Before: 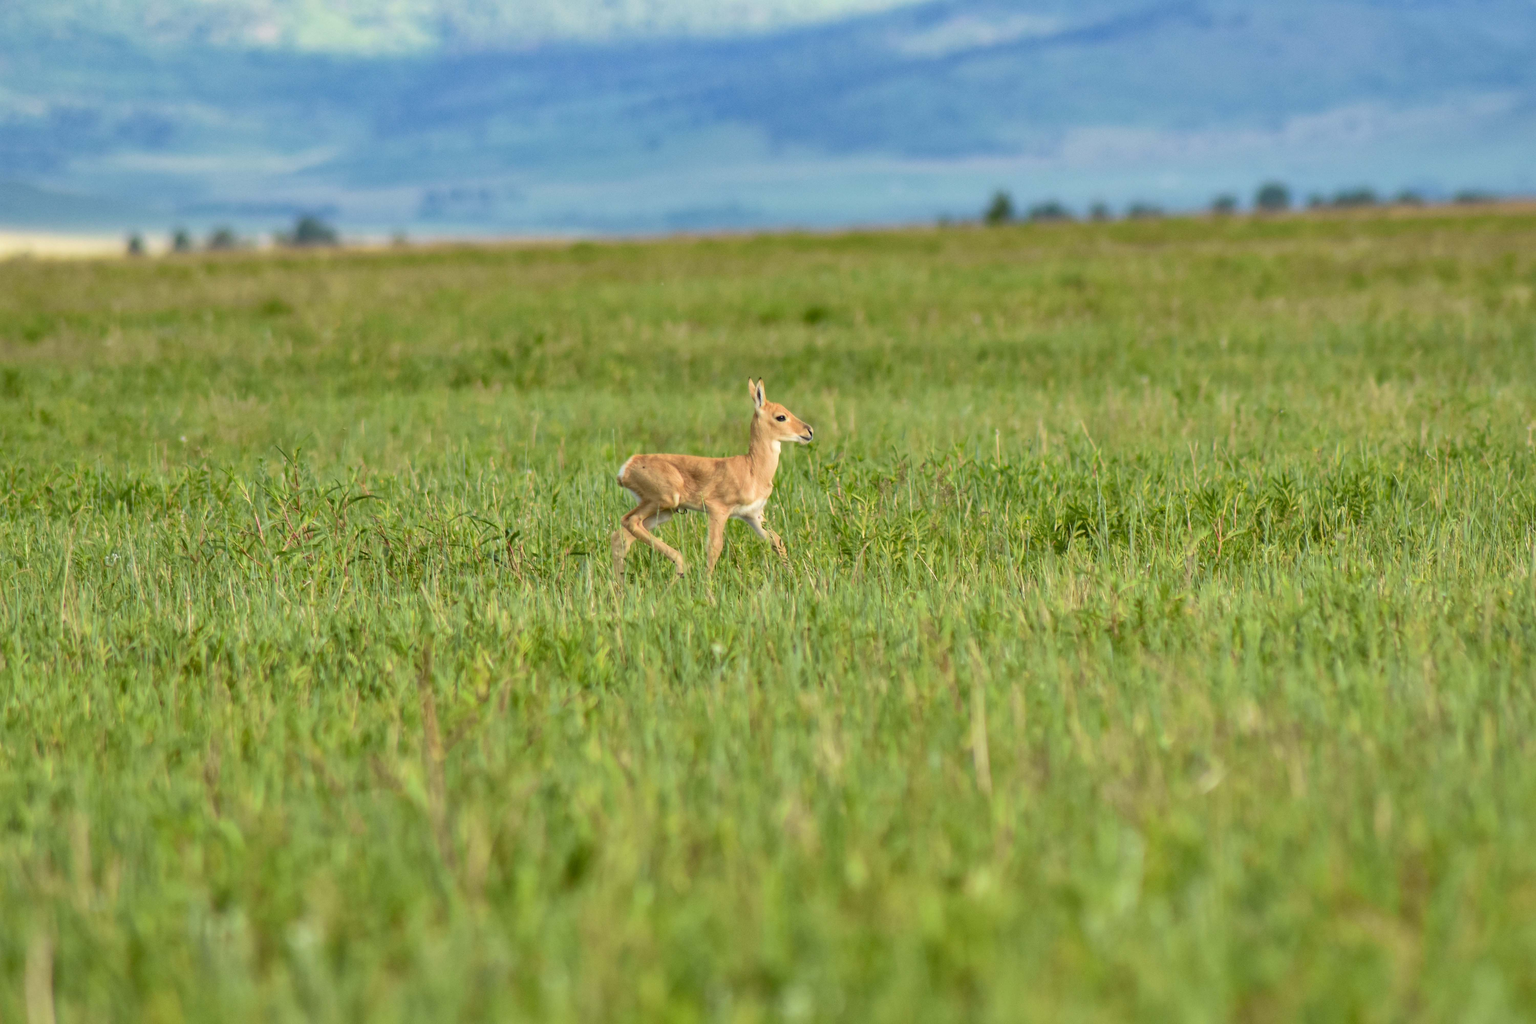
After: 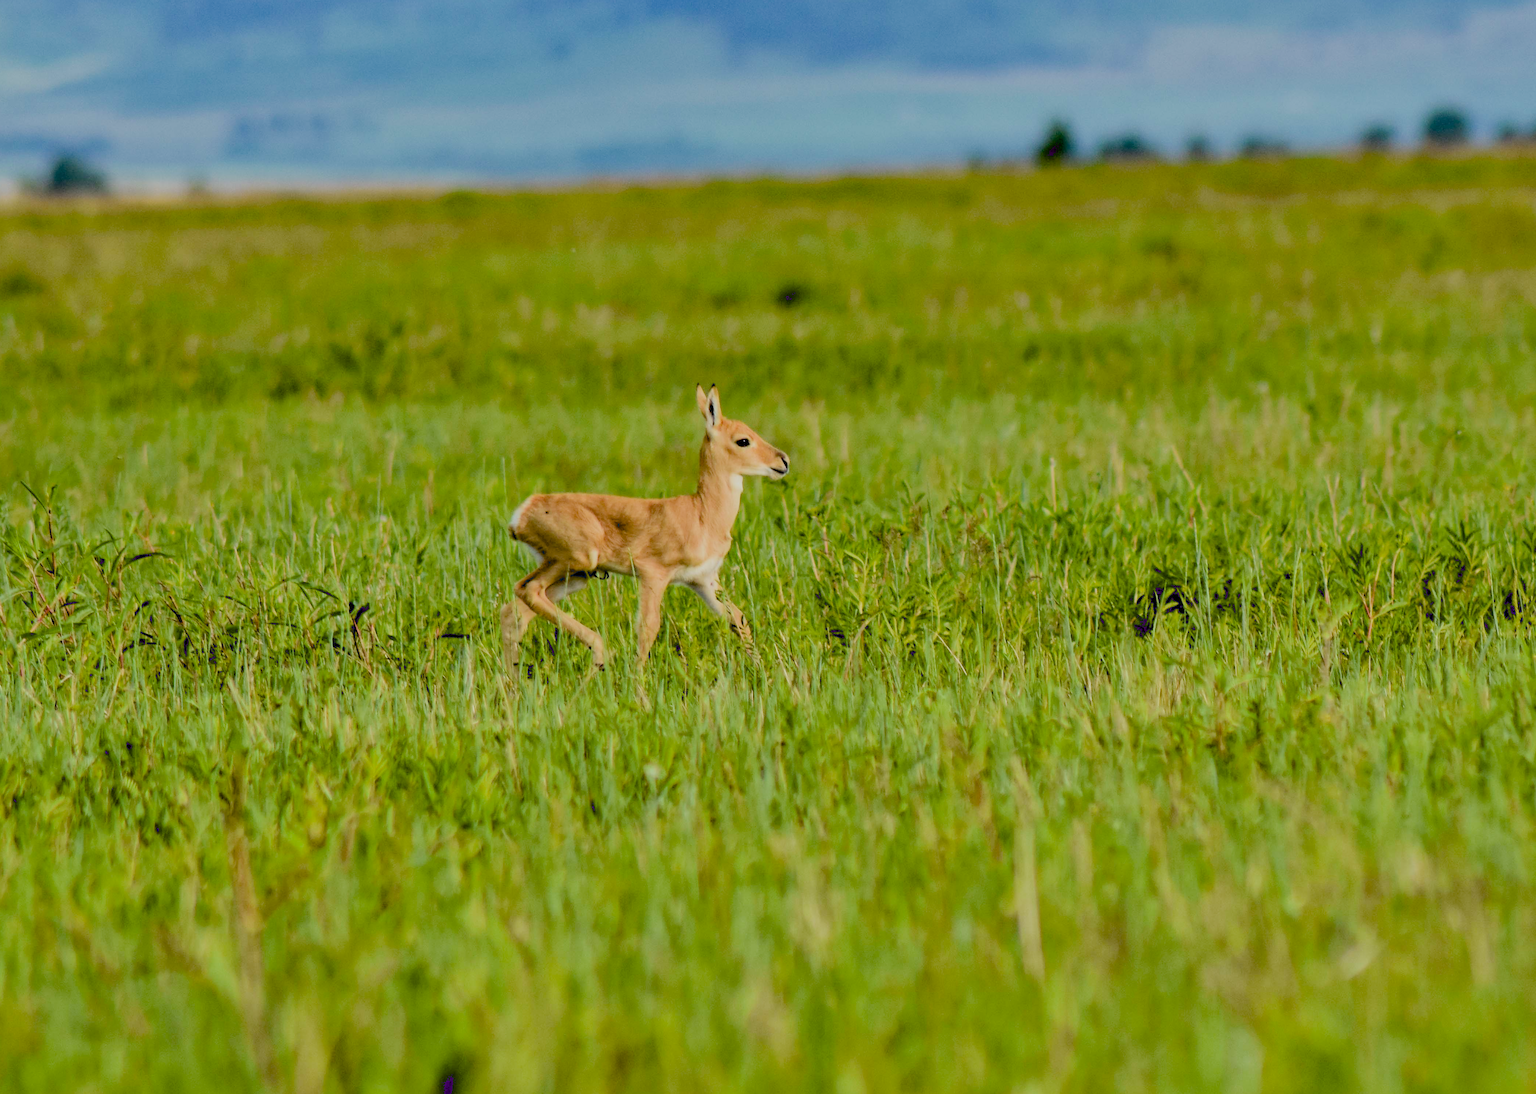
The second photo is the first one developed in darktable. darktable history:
exposure: black level correction 0.056, compensate highlight preservation false
filmic rgb: black relative exposure -7.32 EV, white relative exposure 5.09 EV, hardness 3.2
tone equalizer: -8 EV -0.002 EV, -7 EV 0.005 EV, -6 EV -0.009 EV, -5 EV 0.011 EV, -4 EV -0.012 EV, -3 EV 0.007 EV, -2 EV -0.062 EV, -1 EV -0.293 EV, +0 EV -0.582 EV, smoothing diameter 2%, edges refinement/feathering 20, mask exposure compensation -1.57 EV, filter diffusion 5
crop and rotate: left 17.046%, top 10.659%, right 12.989%, bottom 14.553%
